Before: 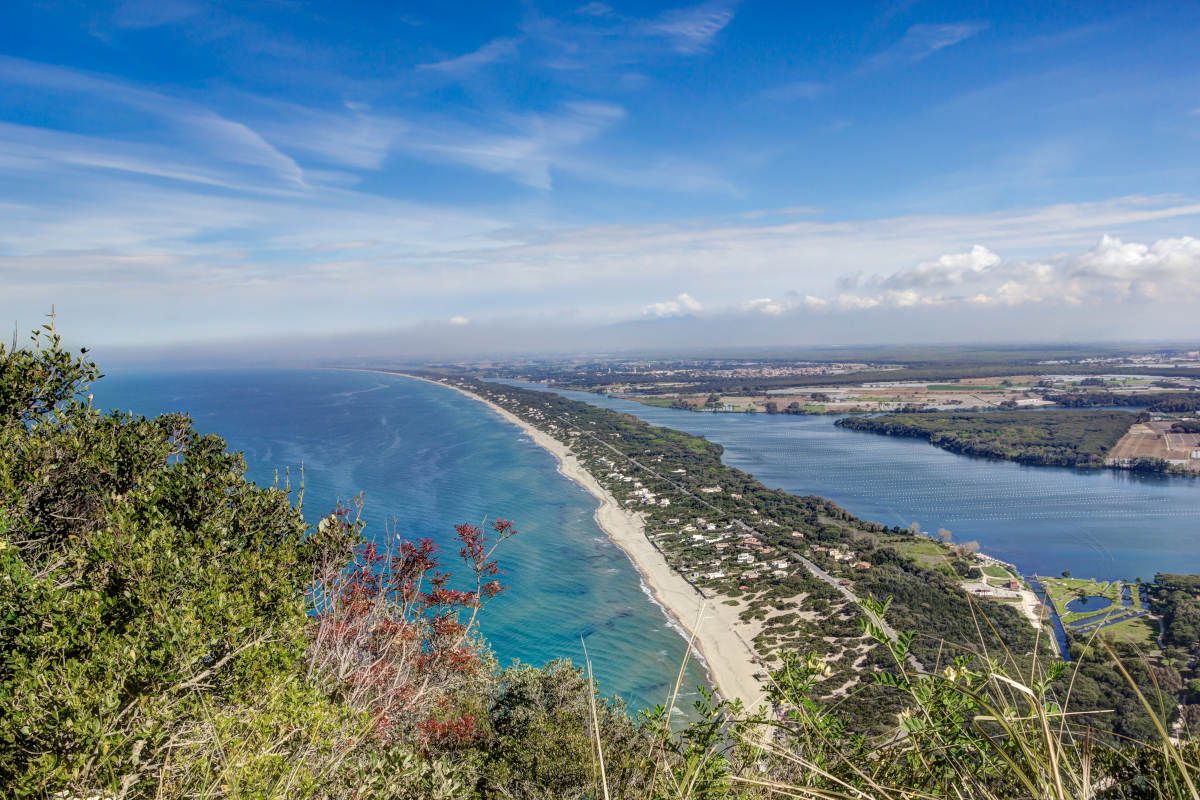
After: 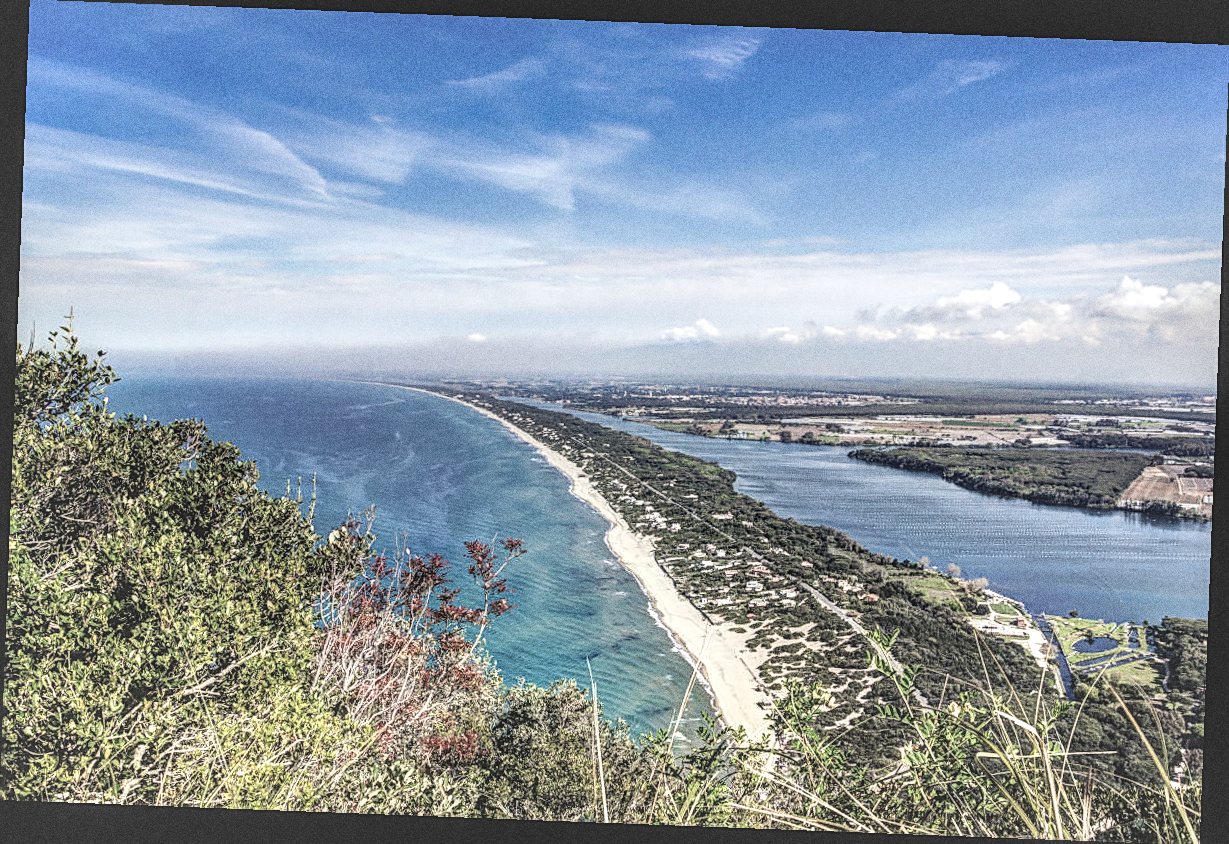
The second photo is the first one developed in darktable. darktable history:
sharpen: on, module defaults
white balance: emerald 1
shadows and highlights: shadows 25, highlights -25
grain: coarseness 0.09 ISO, strength 40%
exposure: black level correction -0.087, compensate highlight preservation false
filmic rgb: black relative exposure -5 EV, white relative exposure 3.5 EV, hardness 3.19, contrast 1.4, highlights saturation mix -50%
rotate and perspective: rotation 2.17°, automatic cropping off
local contrast: highlights 19%, detail 186%
